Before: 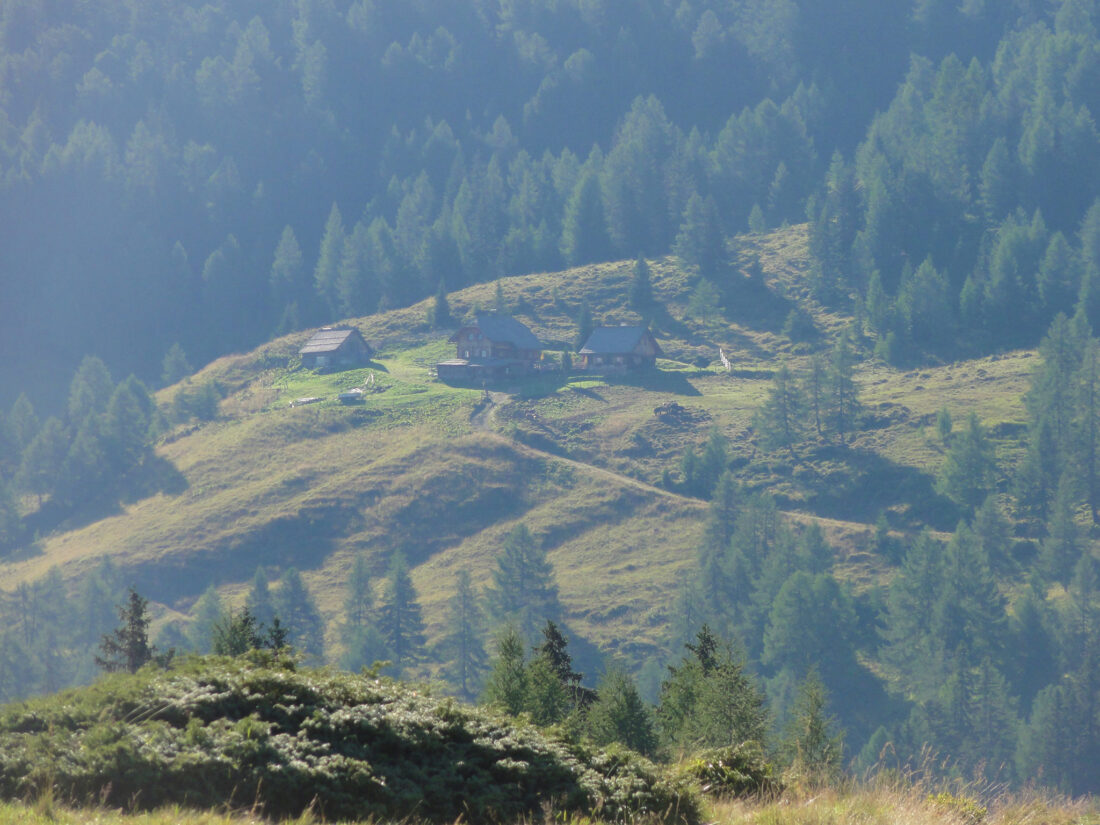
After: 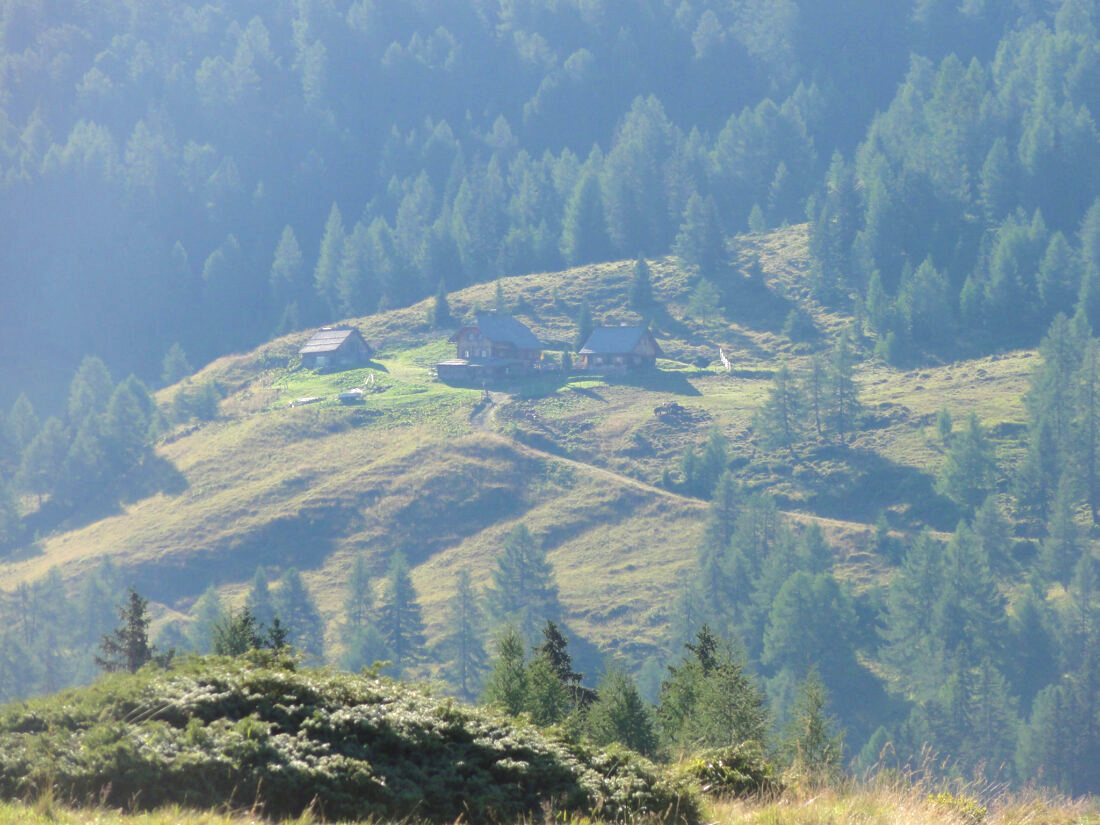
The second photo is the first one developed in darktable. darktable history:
exposure: black level correction 0.001, exposure 0.5 EV, compensate highlight preservation false
